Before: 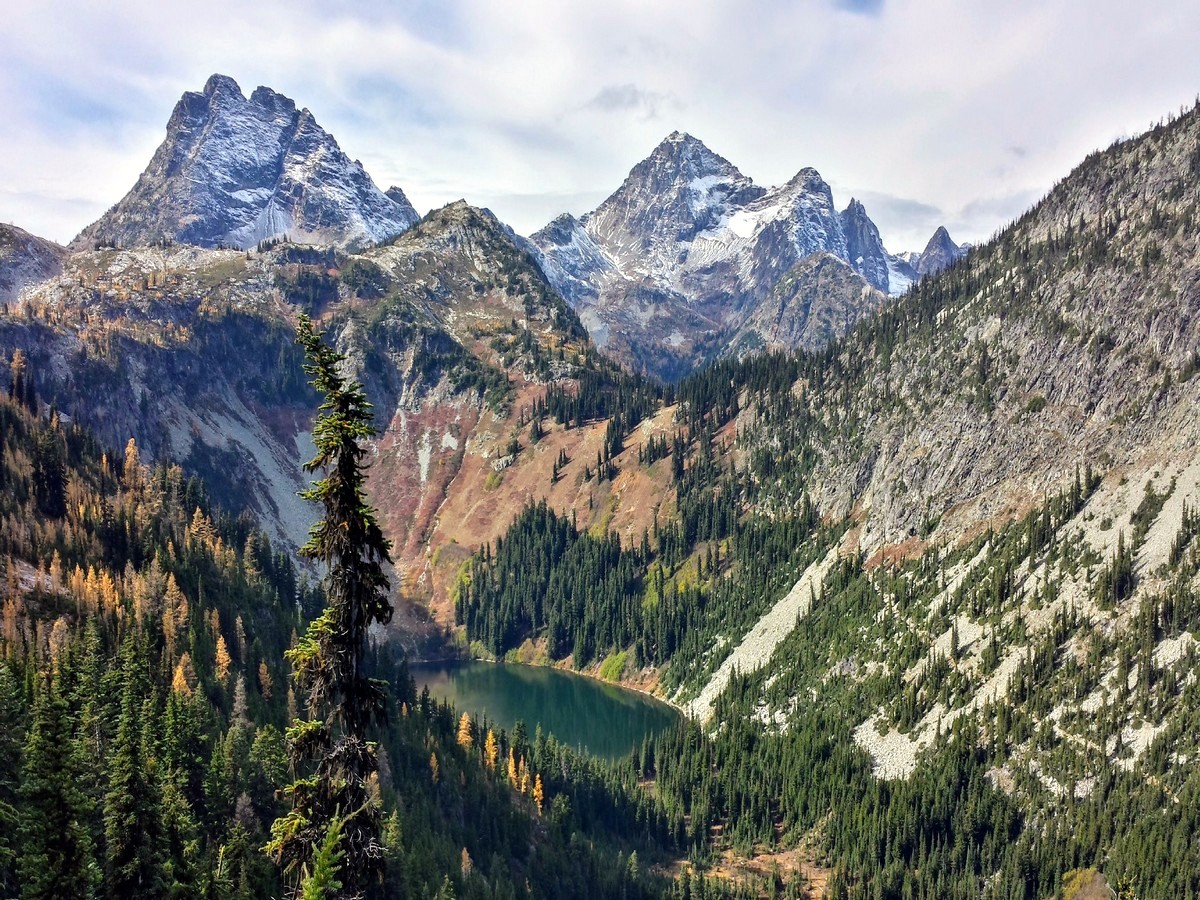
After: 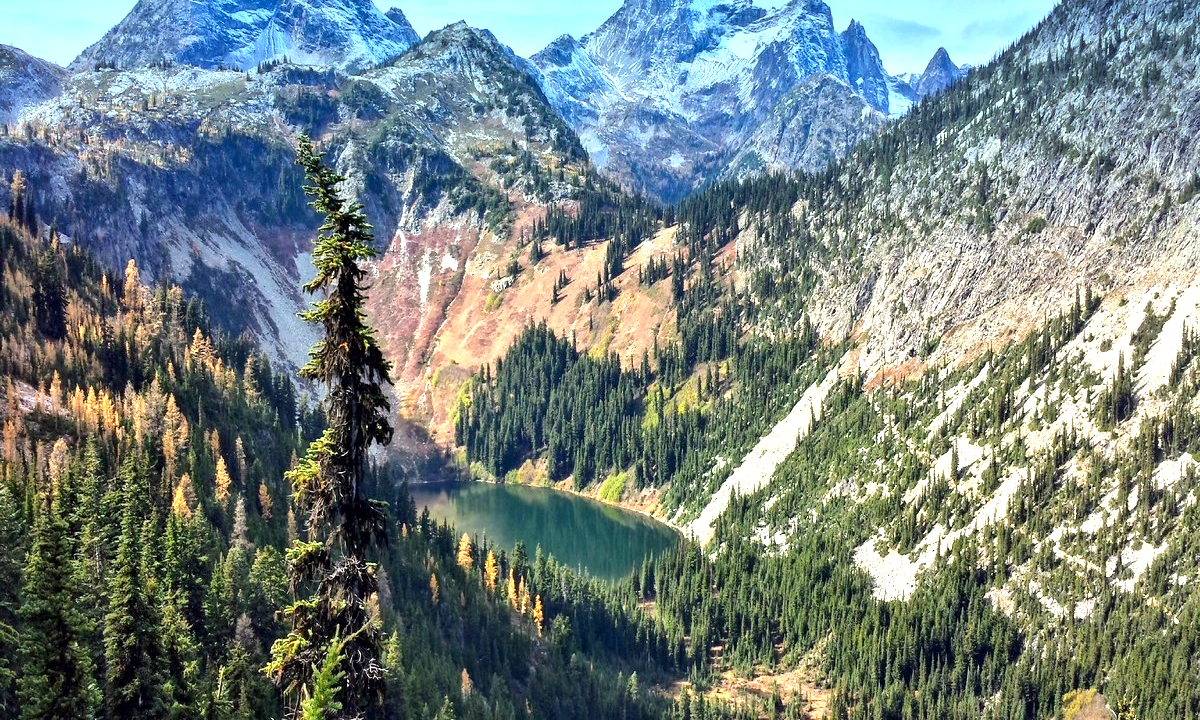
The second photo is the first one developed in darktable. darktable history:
local contrast: mode bilateral grid, contrast 20, coarseness 50, detail 120%, midtone range 0.2
graduated density: density 2.02 EV, hardness 44%, rotation 0.374°, offset 8.21, hue 208.8°, saturation 97%
exposure: black level correction 0, exposure 1.015 EV, compensate exposure bias true, compensate highlight preservation false
crop and rotate: top 19.998%
white balance: emerald 1
